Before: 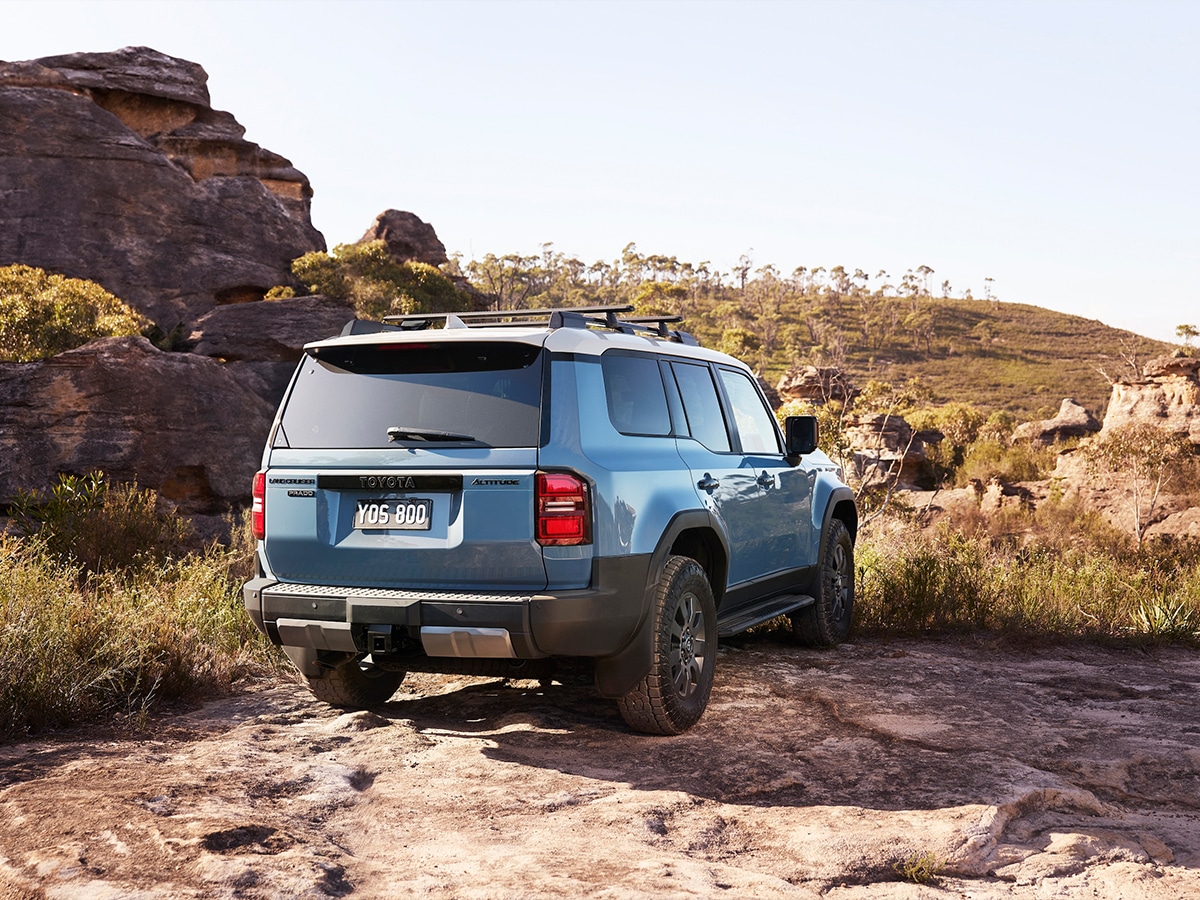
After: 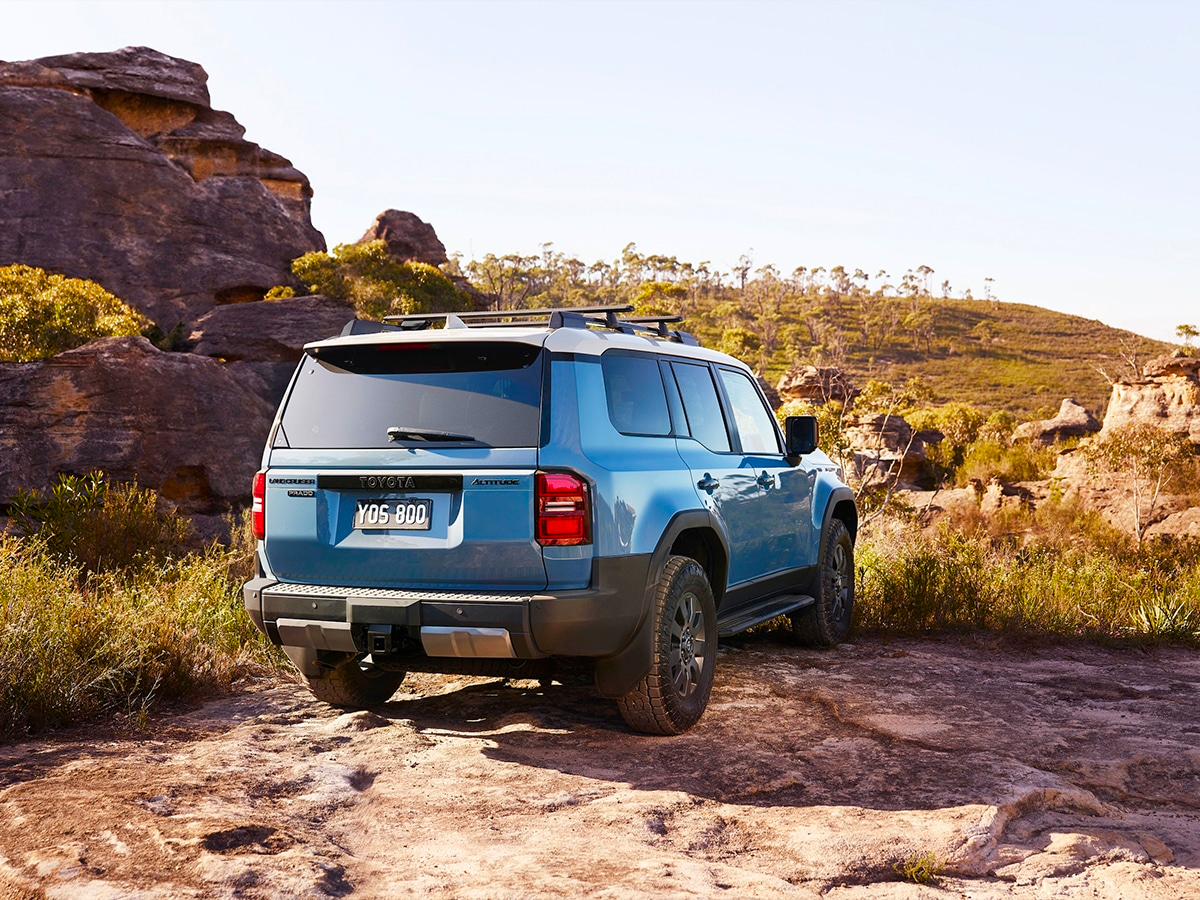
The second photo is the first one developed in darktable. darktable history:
color balance rgb: linear chroma grading › shadows 31.998%, linear chroma grading › global chroma -2.542%, linear chroma grading › mid-tones 4.252%, perceptual saturation grading › global saturation 25.679%
